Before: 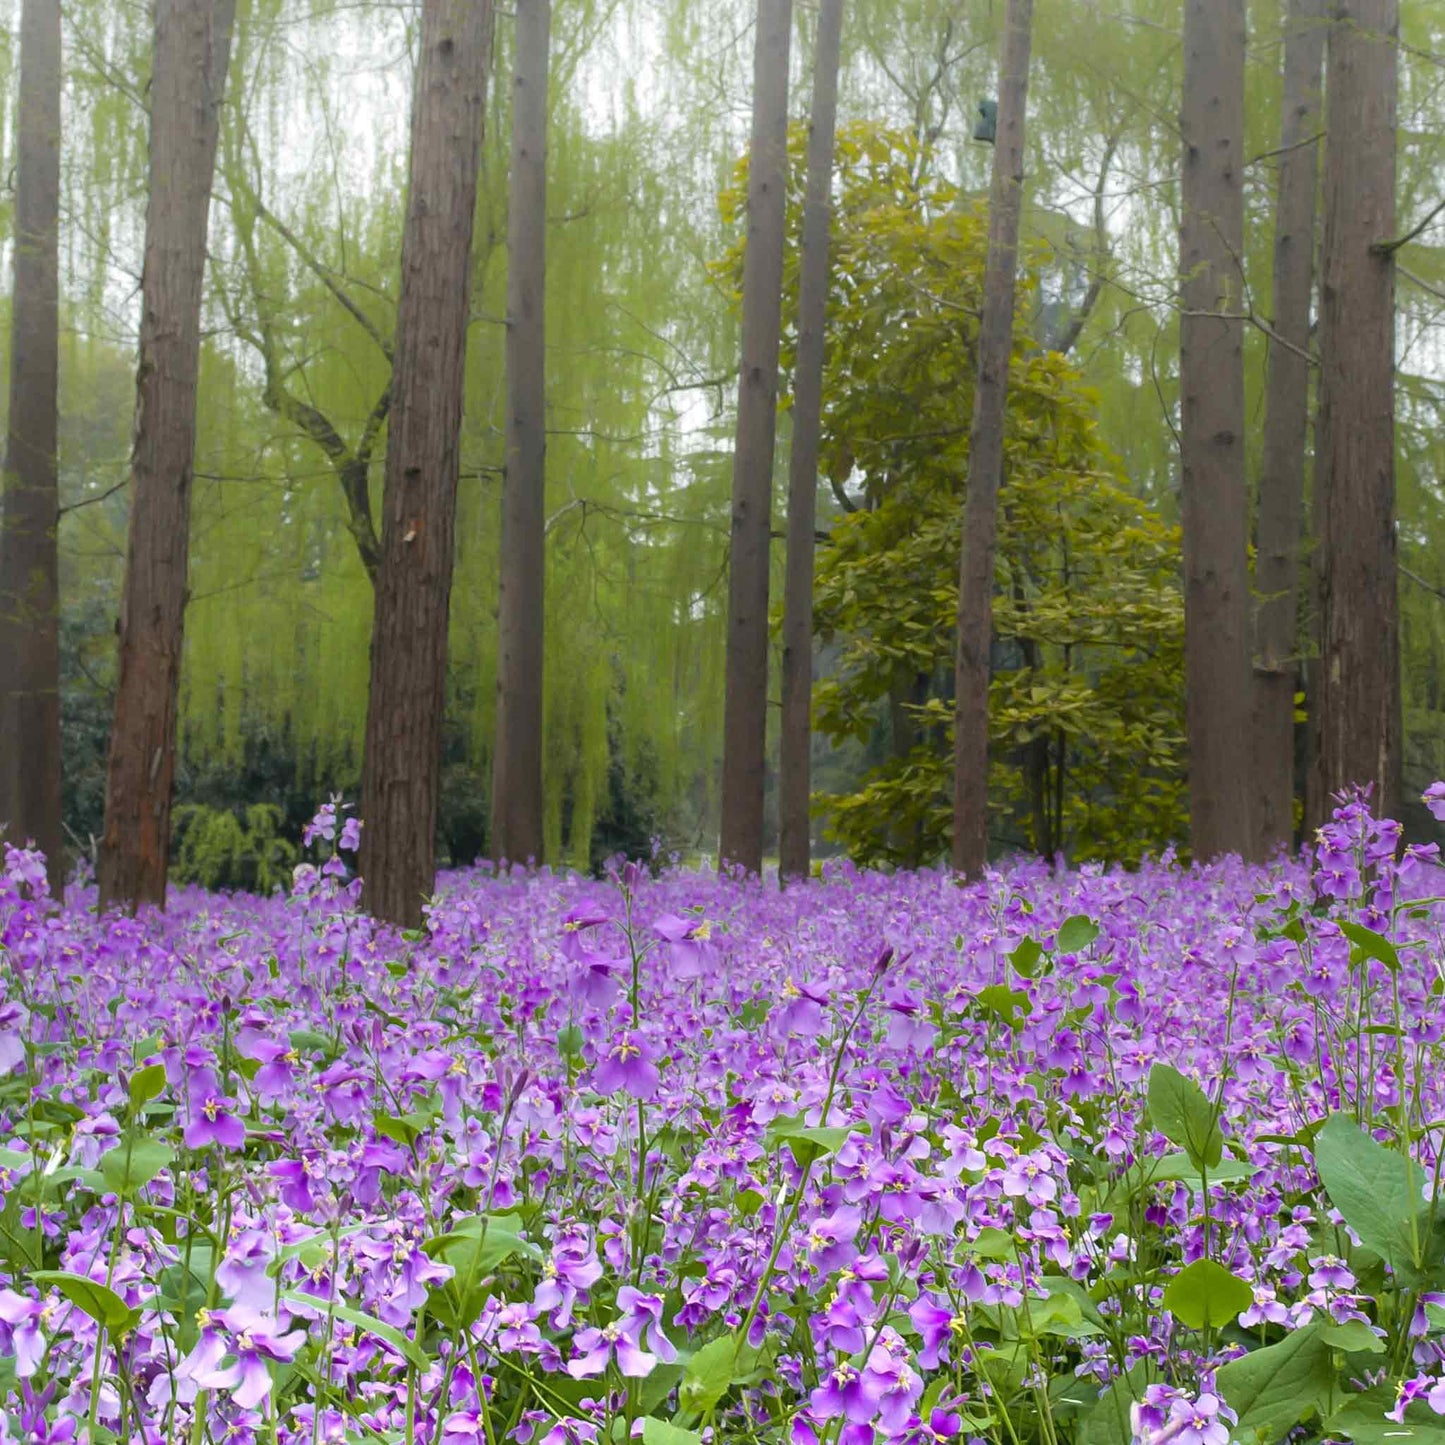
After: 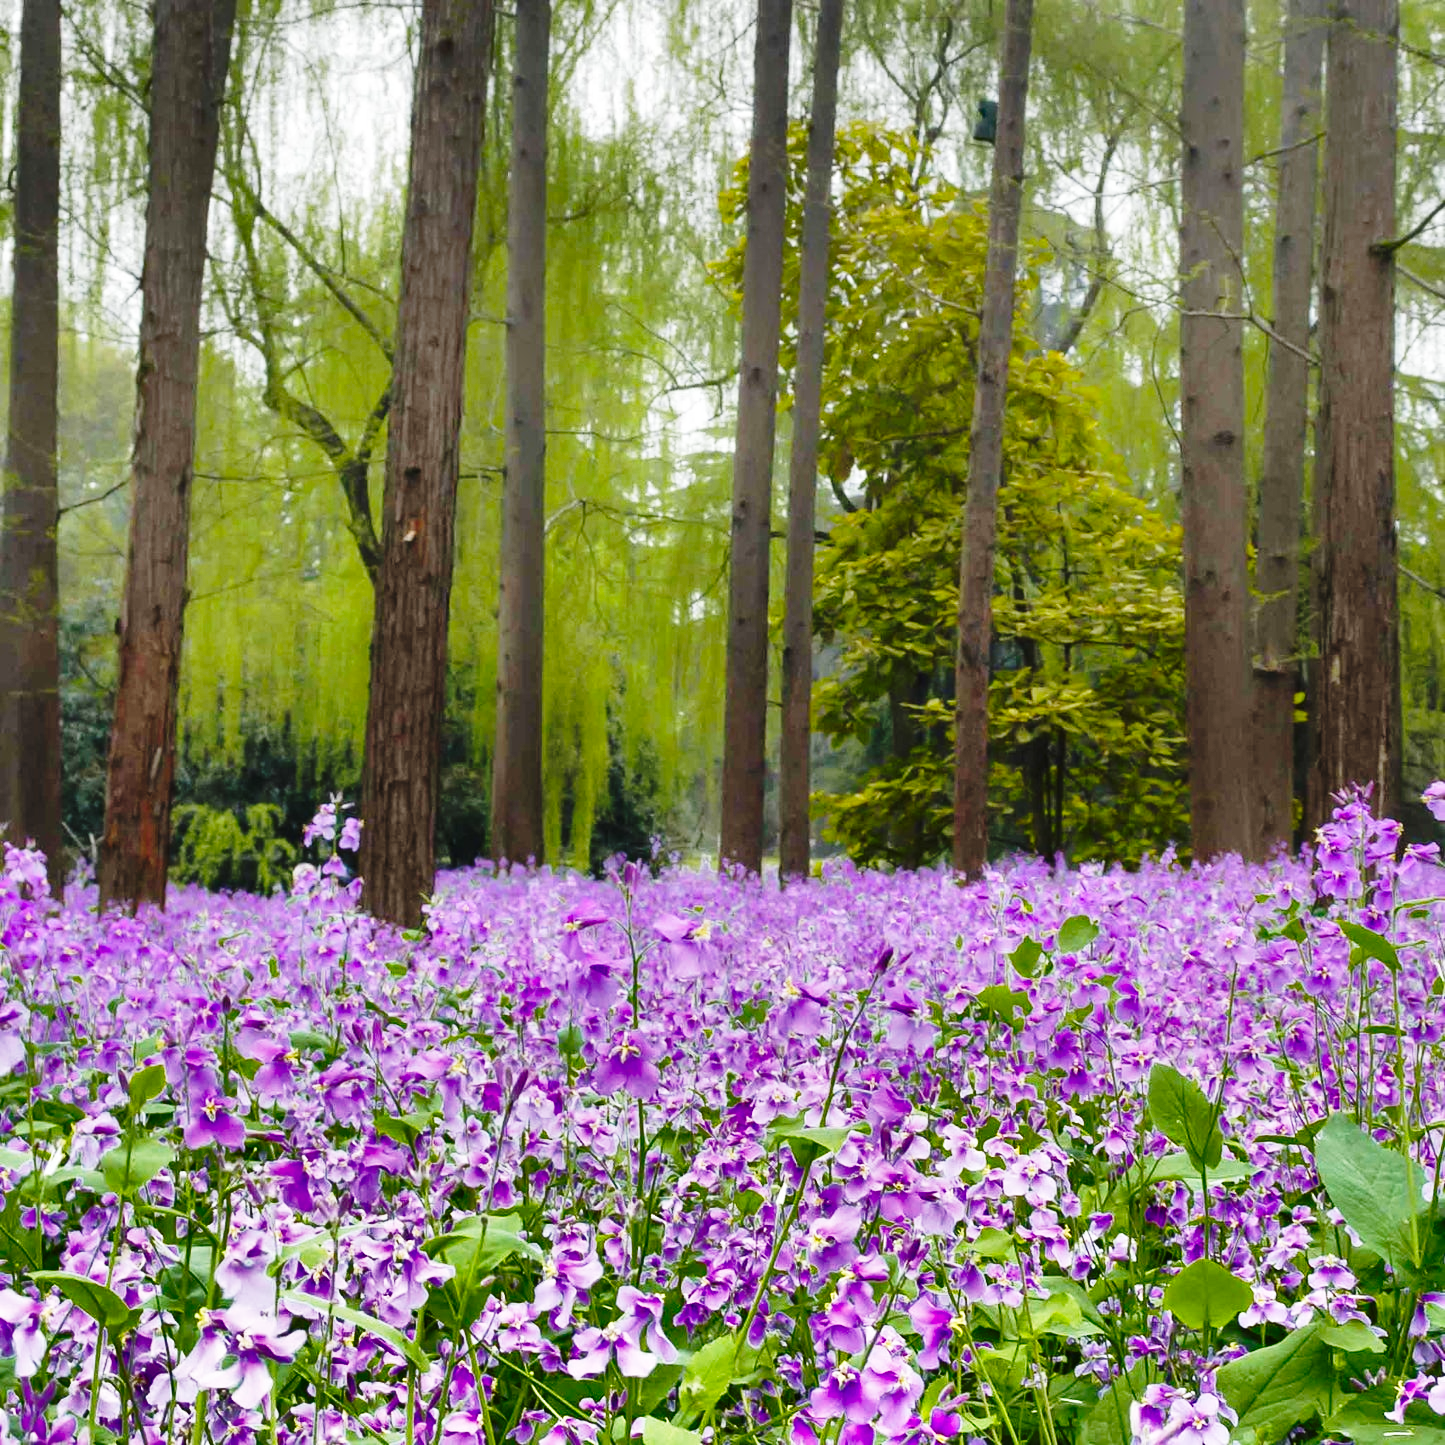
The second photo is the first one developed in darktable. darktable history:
shadows and highlights: shadows 20.91, highlights -82.73, soften with gaussian
base curve: curves: ch0 [(0, 0) (0.04, 0.03) (0.133, 0.232) (0.448, 0.748) (0.843, 0.968) (1, 1)], preserve colors none
